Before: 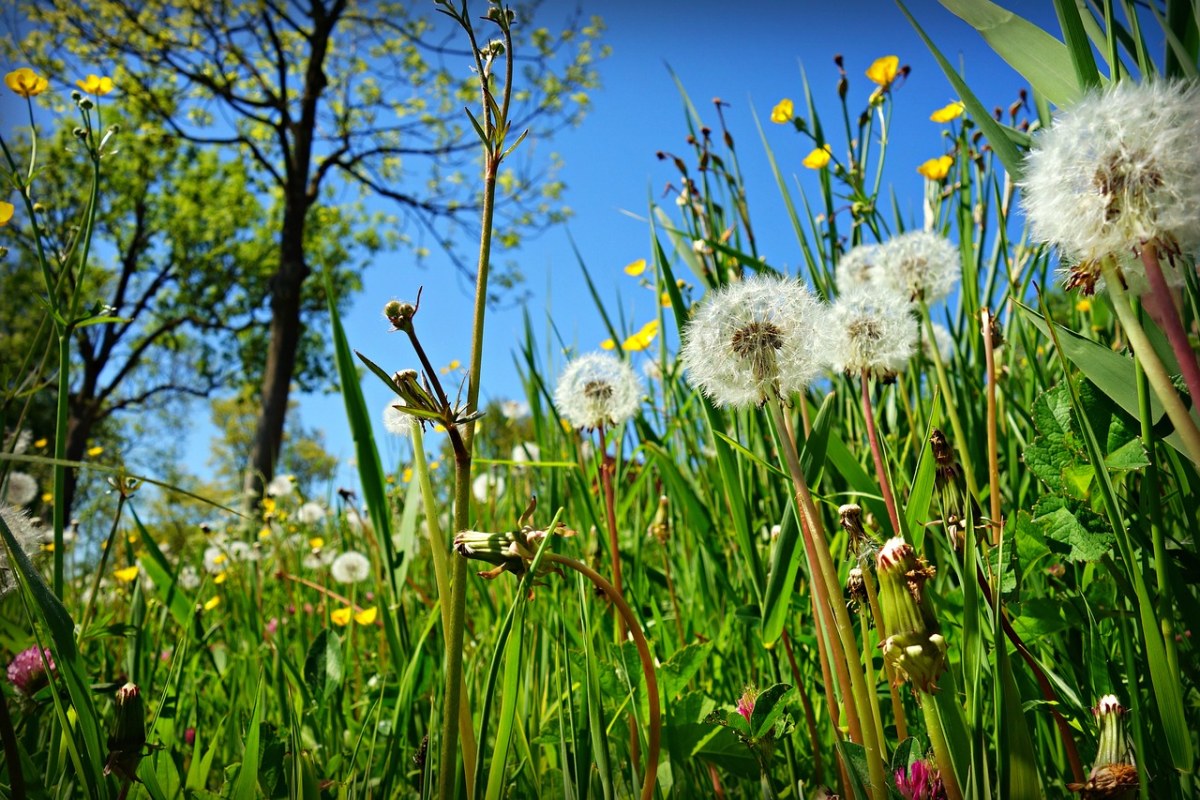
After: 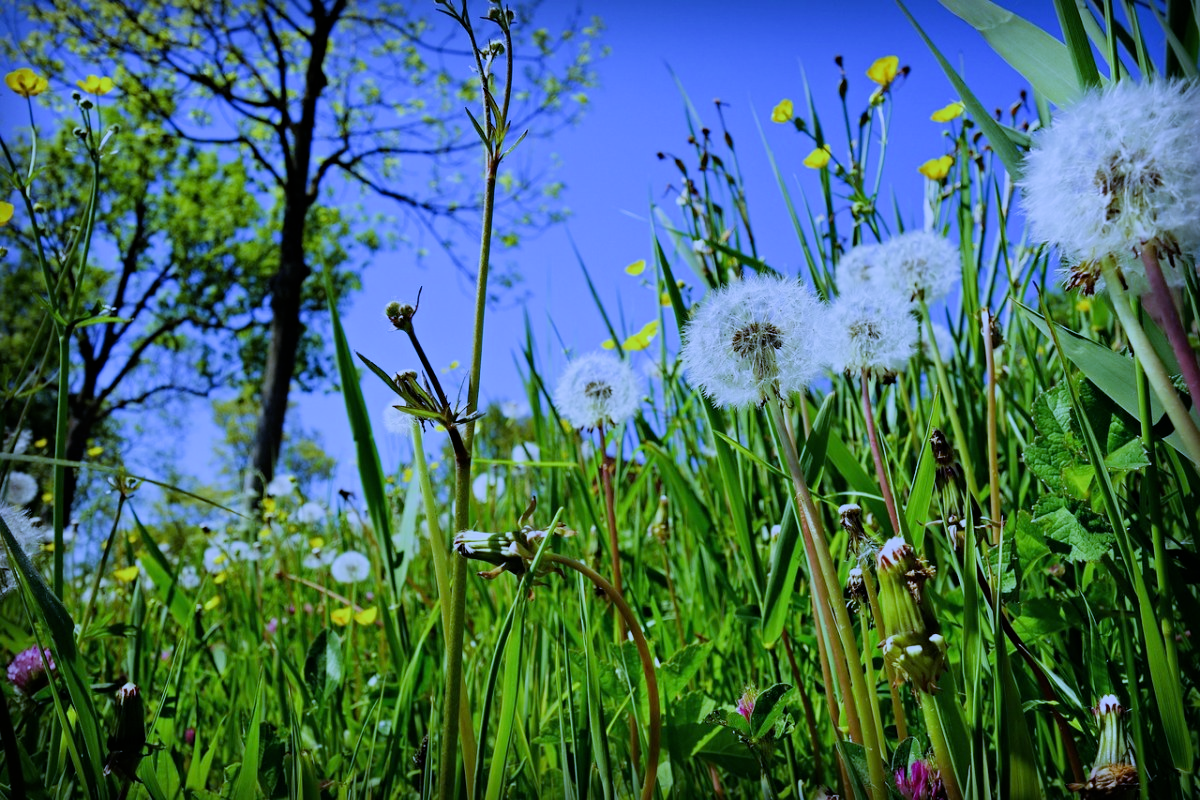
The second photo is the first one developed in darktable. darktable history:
filmic rgb: hardness 4.17
white balance: red 0.766, blue 1.537
